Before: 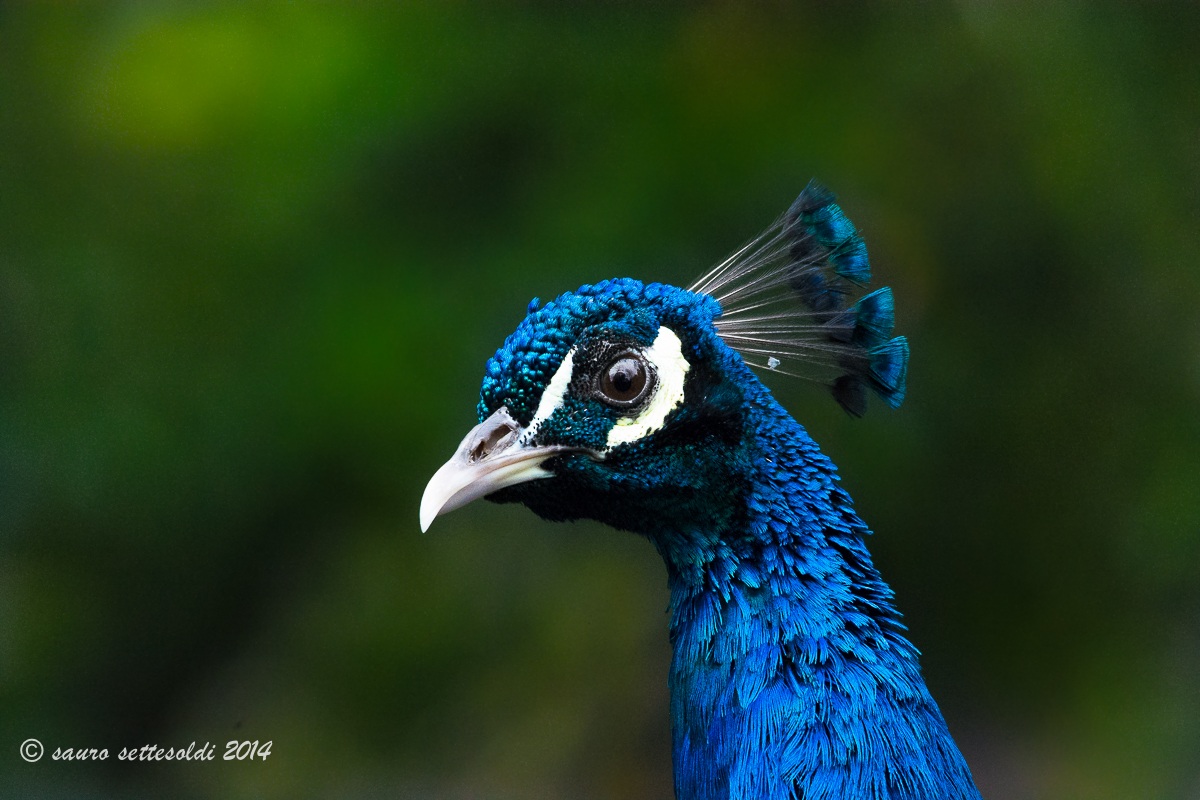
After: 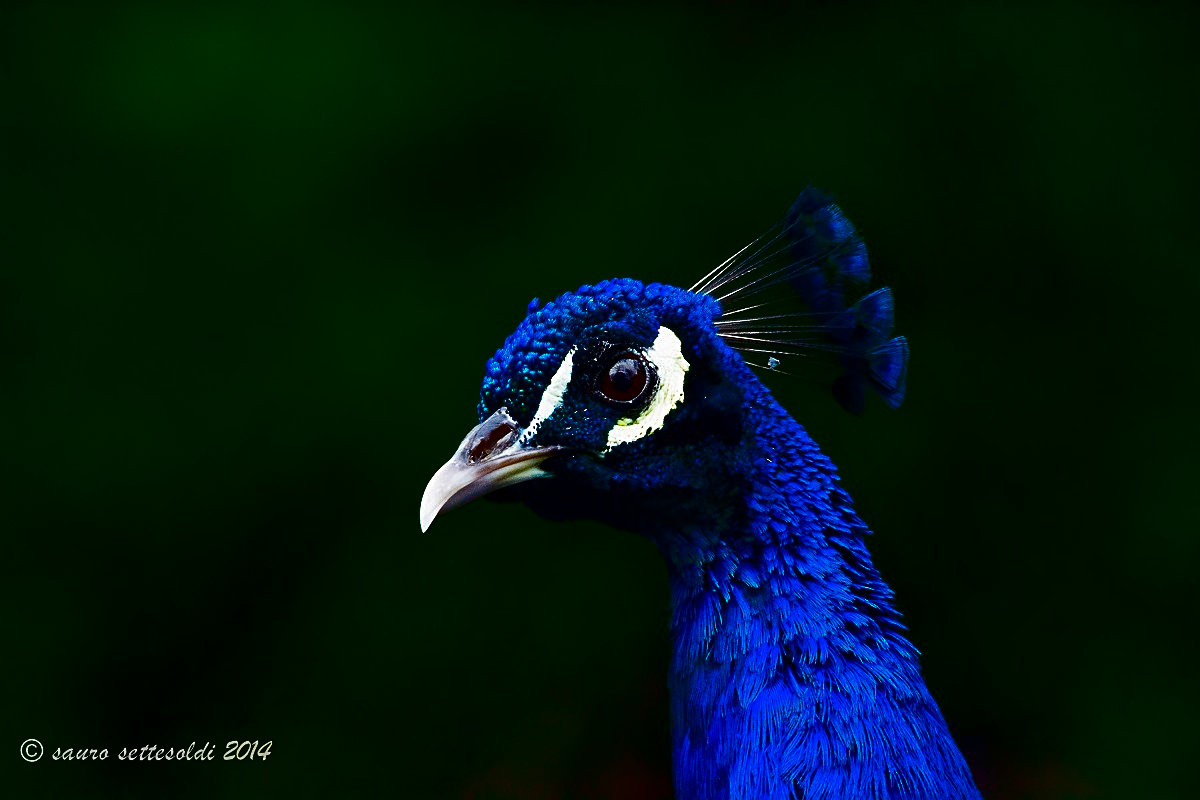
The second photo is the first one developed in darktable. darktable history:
contrast brightness saturation: brightness -0.994, saturation 0.993
sharpen: radius 2.159, amount 0.383, threshold 0.062
